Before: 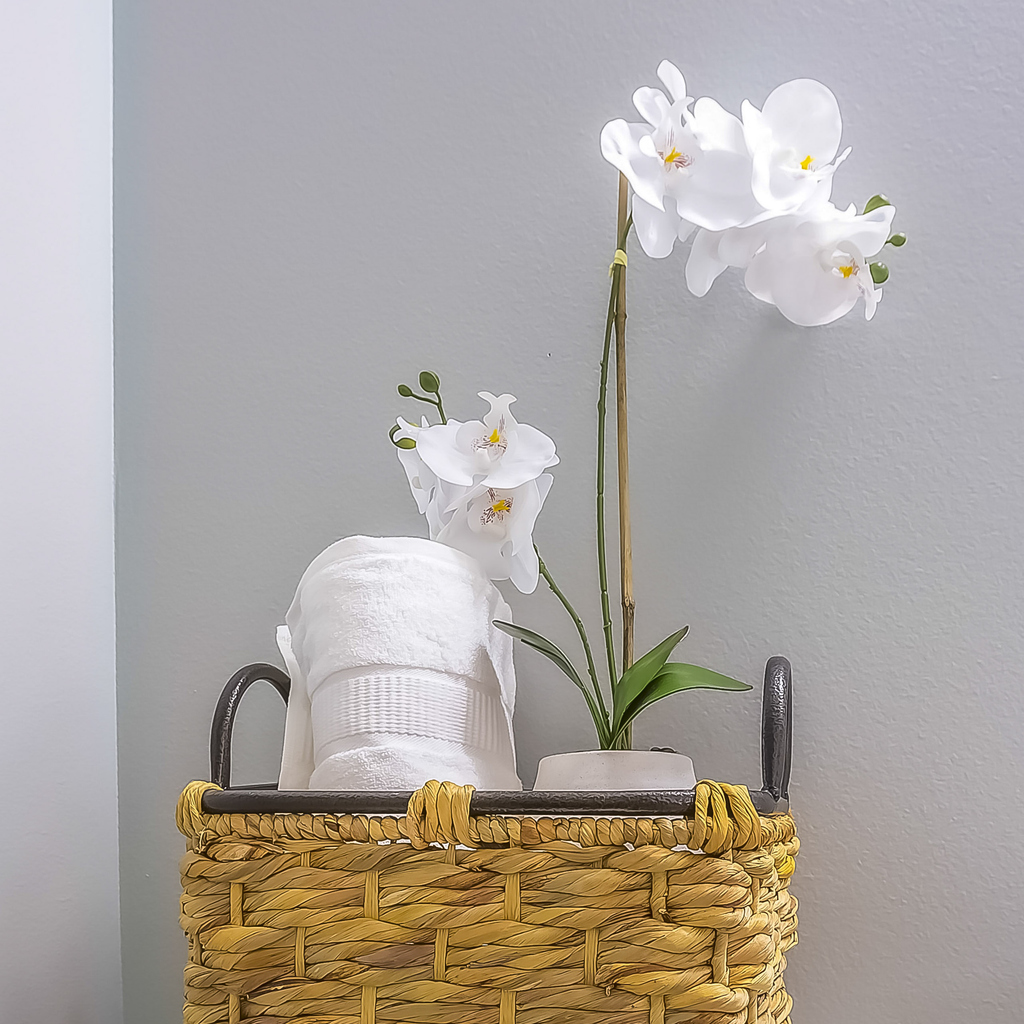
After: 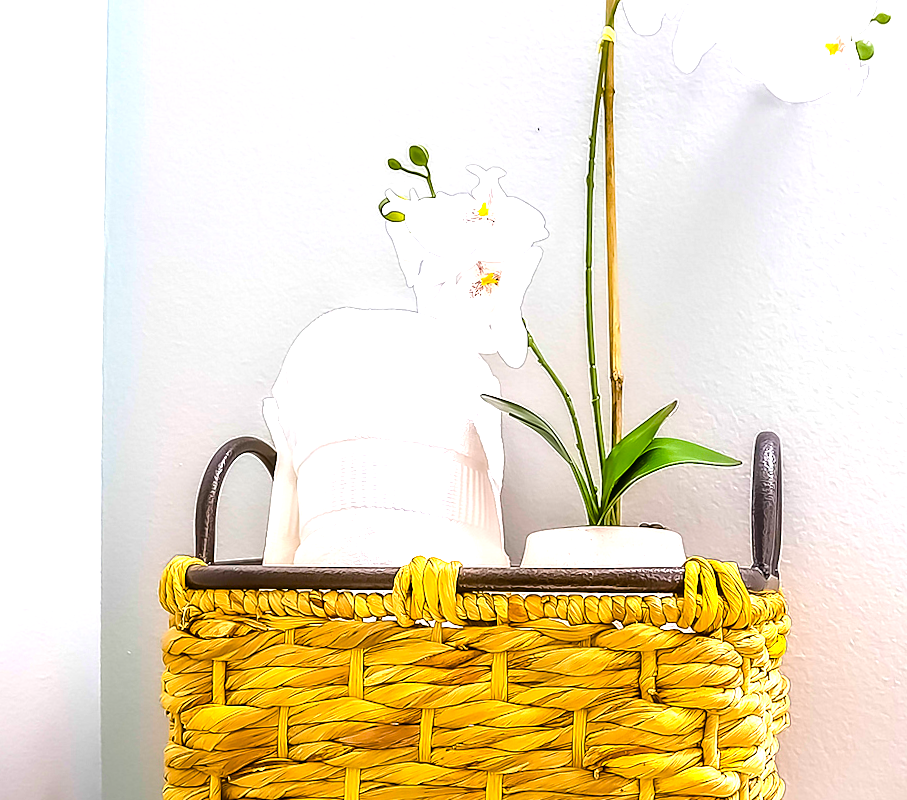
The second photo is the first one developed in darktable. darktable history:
crop: top 20.916%, right 9.437%, bottom 0.316%
exposure: exposure 0.636 EV, compensate highlight preservation false
color balance rgb: global offset › luminance -0.37%, perceptual saturation grading › highlights -17.77%, perceptual saturation grading › mid-tones 33.1%, perceptual saturation grading › shadows 50.52%, perceptual brilliance grading › highlights 20%, perceptual brilliance grading › mid-tones 20%, perceptual brilliance grading › shadows -20%, global vibrance 50%
rotate and perspective: rotation 0.226°, lens shift (vertical) -0.042, crop left 0.023, crop right 0.982, crop top 0.006, crop bottom 0.994
